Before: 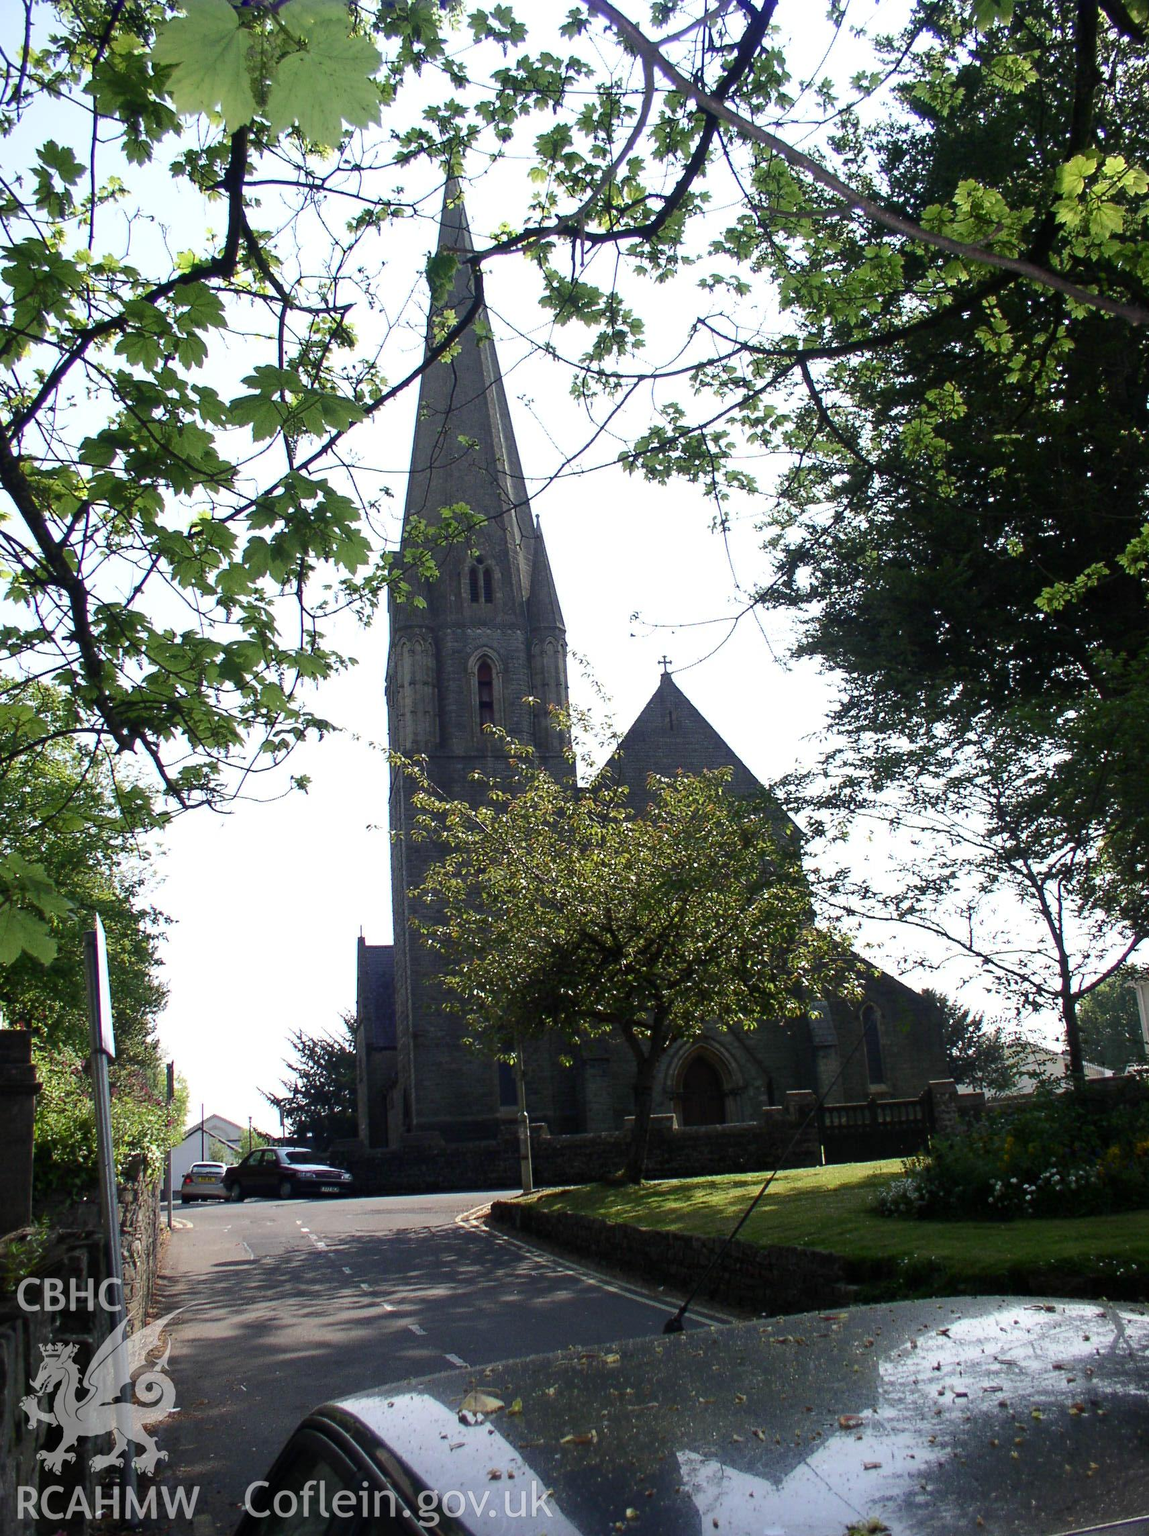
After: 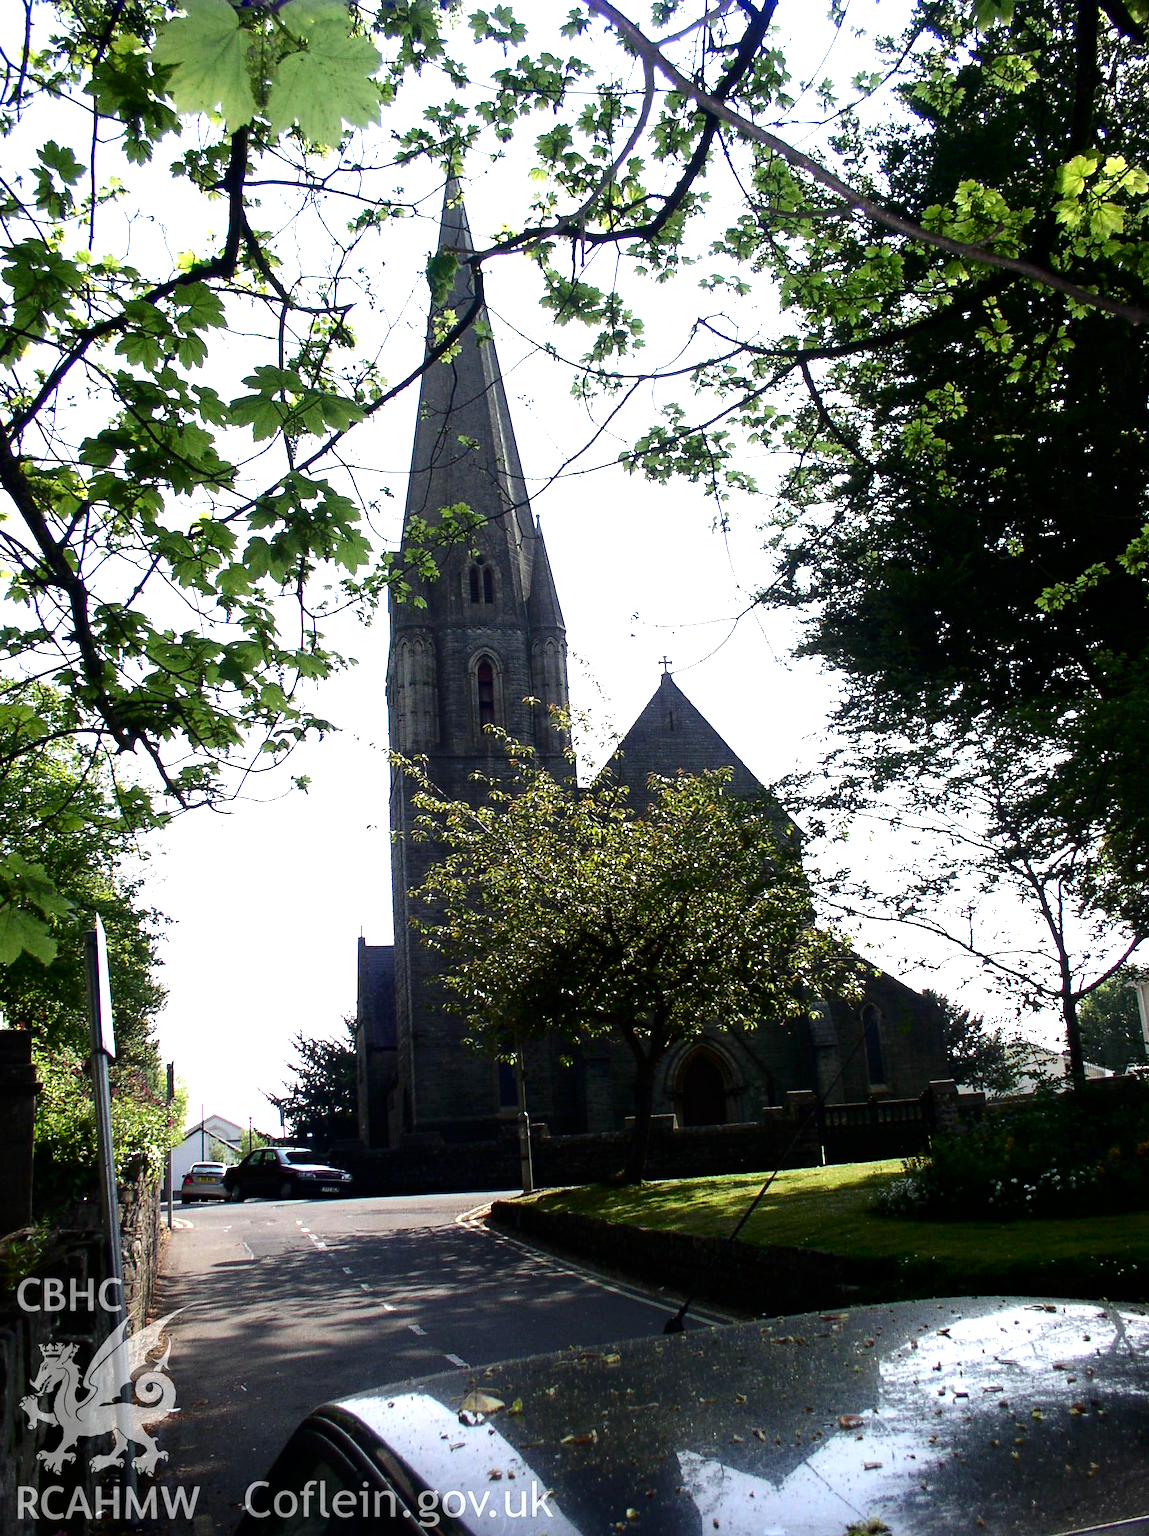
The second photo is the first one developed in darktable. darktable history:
tone equalizer: -8 EV -0.756 EV, -7 EV -0.721 EV, -6 EV -0.588 EV, -5 EV -0.417 EV, -3 EV 0.371 EV, -2 EV 0.6 EV, -1 EV 0.694 EV, +0 EV 0.748 EV
contrast brightness saturation: contrast 0.066, brightness -0.135, saturation 0.059
